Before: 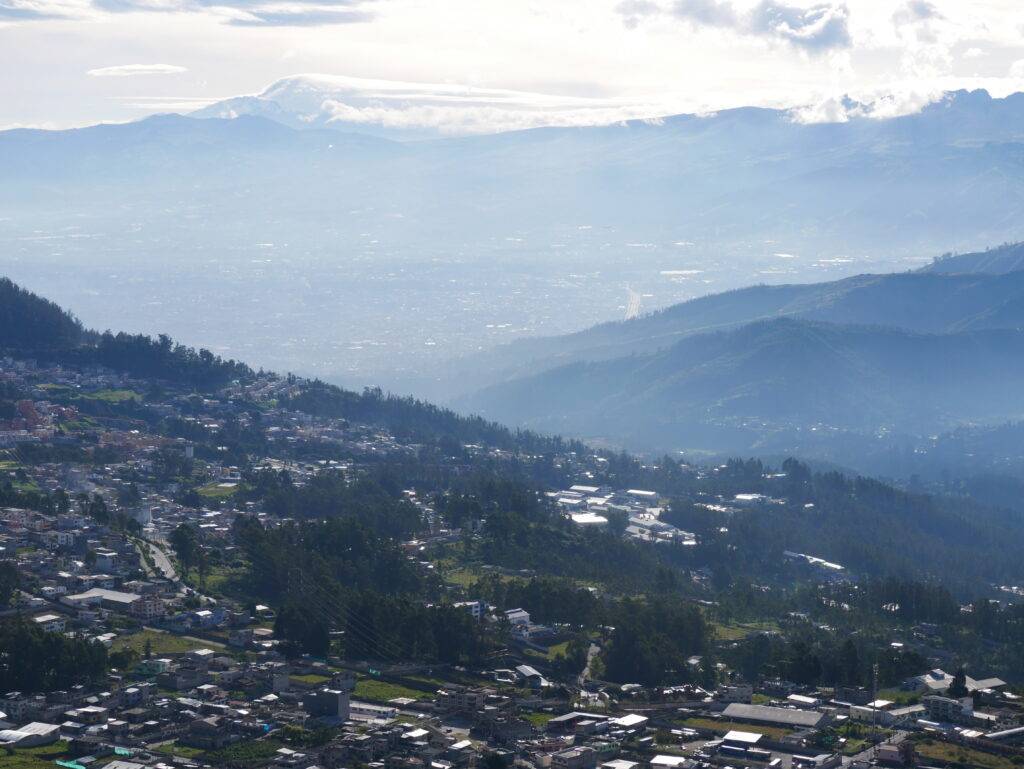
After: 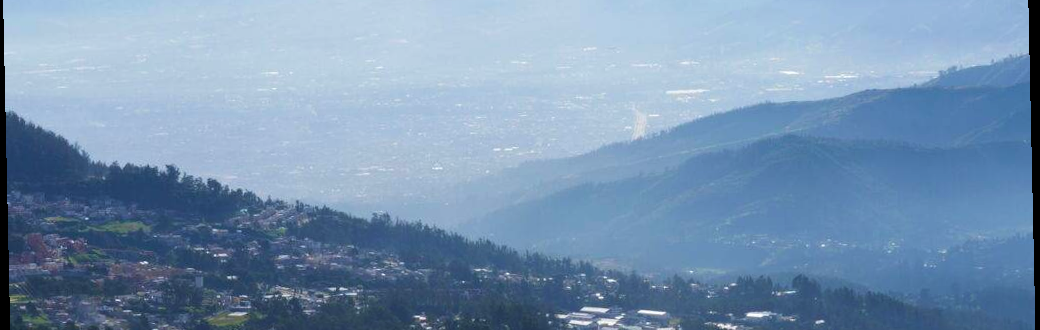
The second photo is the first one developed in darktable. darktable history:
velvia: on, module defaults
rotate and perspective: rotation -1.24°, automatic cropping off
crop and rotate: top 23.84%, bottom 34.294%
